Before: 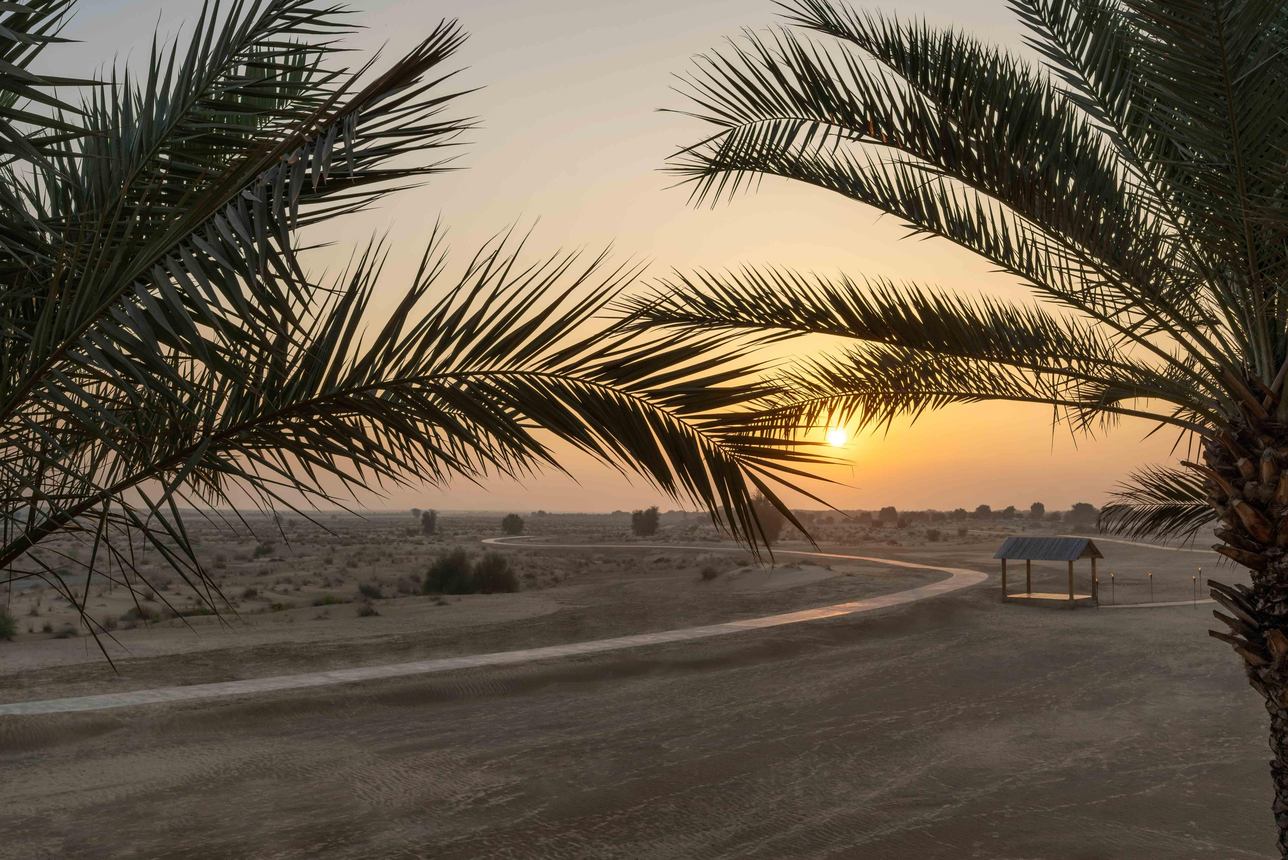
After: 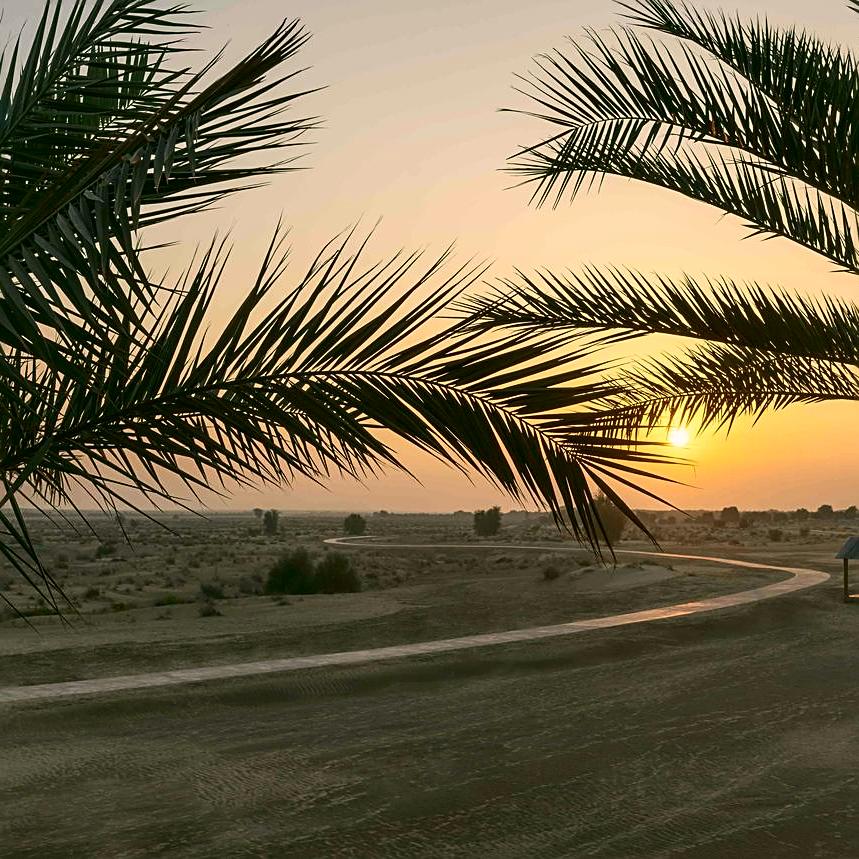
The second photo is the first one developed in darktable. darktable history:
color correction: highlights a* 4.4, highlights b* 4.92, shadows a* -8.22, shadows b* 4.64
sharpen: on, module defaults
crop and rotate: left 12.329%, right 20.907%
contrast brightness saturation: contrast 0.151, brightness -0.015, saturation 0.103
